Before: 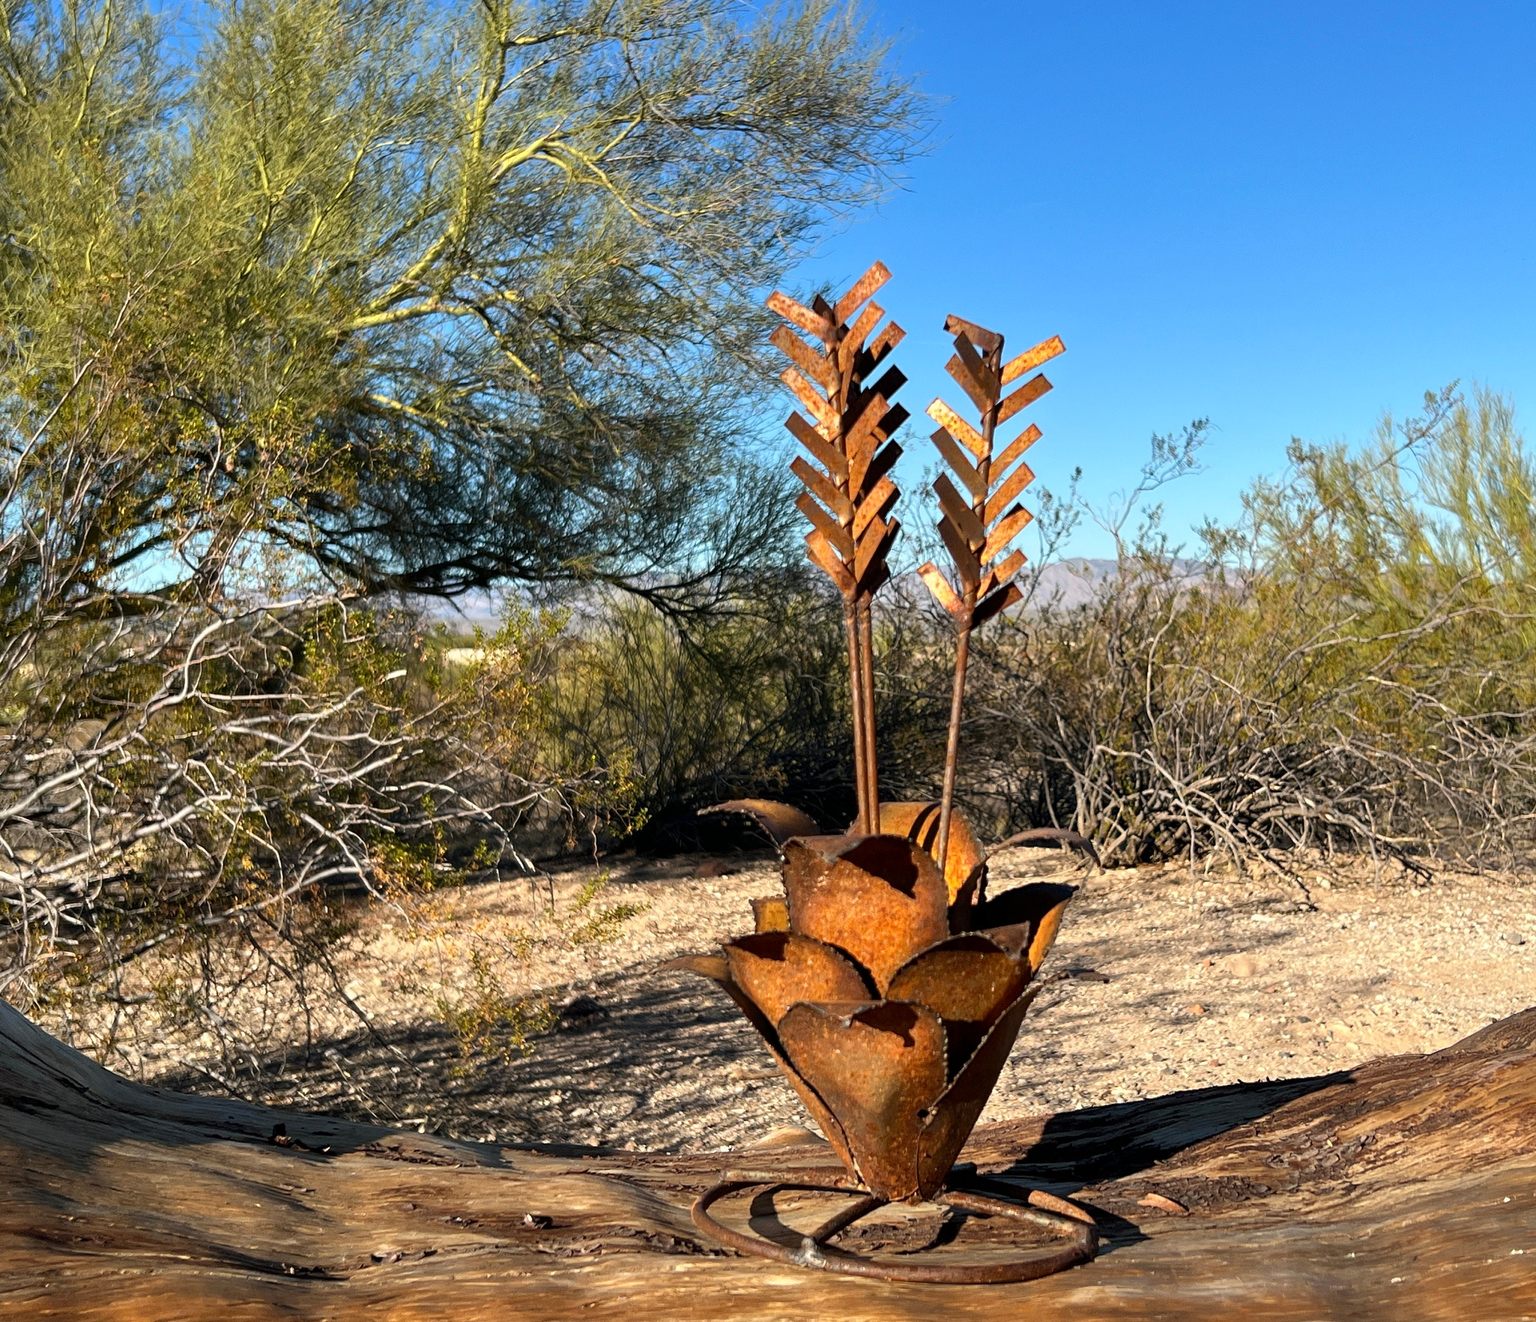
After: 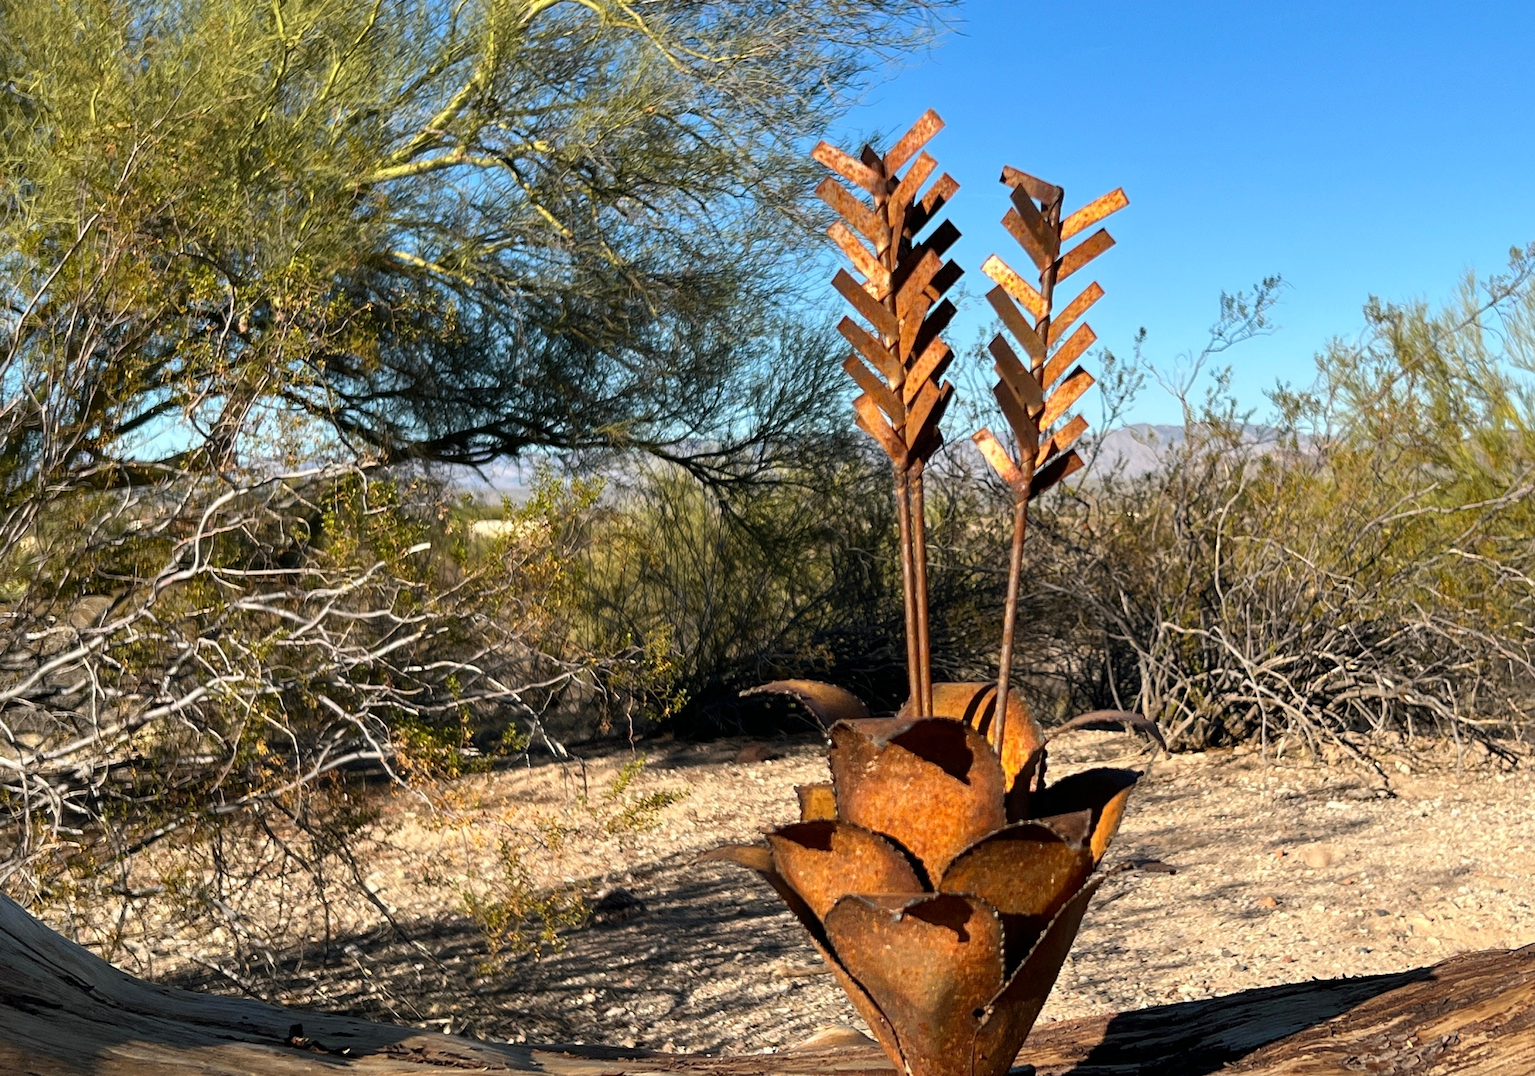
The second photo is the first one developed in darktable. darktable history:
crop and rotate: angle 0.046°, top 11.957%, right 5.553%, bottom 11.101%
